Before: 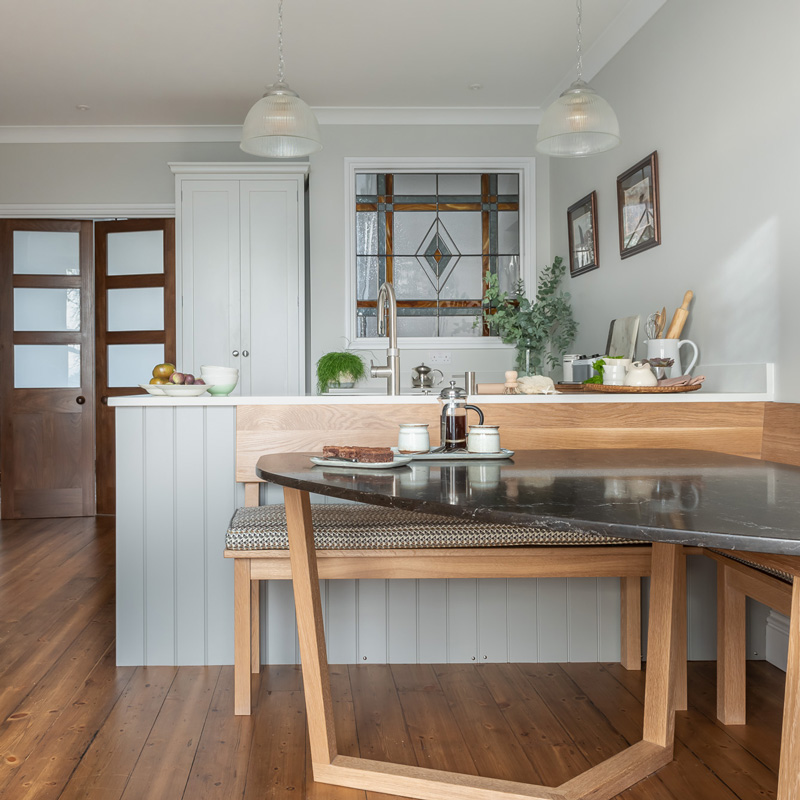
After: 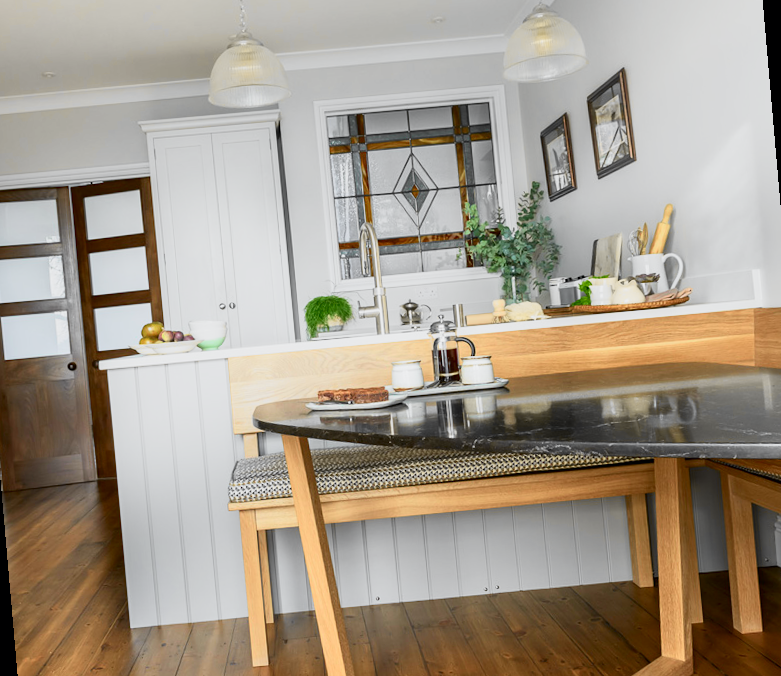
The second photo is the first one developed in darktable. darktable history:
tone curve: curves: ch0 [(0, 0) (0.078, 0.029) (0.265, 0.241) (0.507, 0.56) (0.744, 0.826) (1, 0.948)]; ch1 [(0, 0) (0.346, 0.307) (0.418, 0.383) (0.46, 0.439) (0.482, 0.493) (0.502, 0.5) (0.517, 0.506) (0.55, 0.557) (0.601, 0.637) (0.666, 0.7) (1, 1)]; ch2 [(0, 0) (0.346, 0.34) (0.431, 0.45) (0.485, 0.494) (0.5, 0.498) (0.508, 0.499) (0.532, 0.546) (0.579, 0.628) (0.625, 0.668) (1, 1)], color space Lab, independent channels, preserve colors none
rotate and perspective: rotation -5°, crop left 0.05, crop right 0.952, crop top 0.11, crop bottom 0.89
